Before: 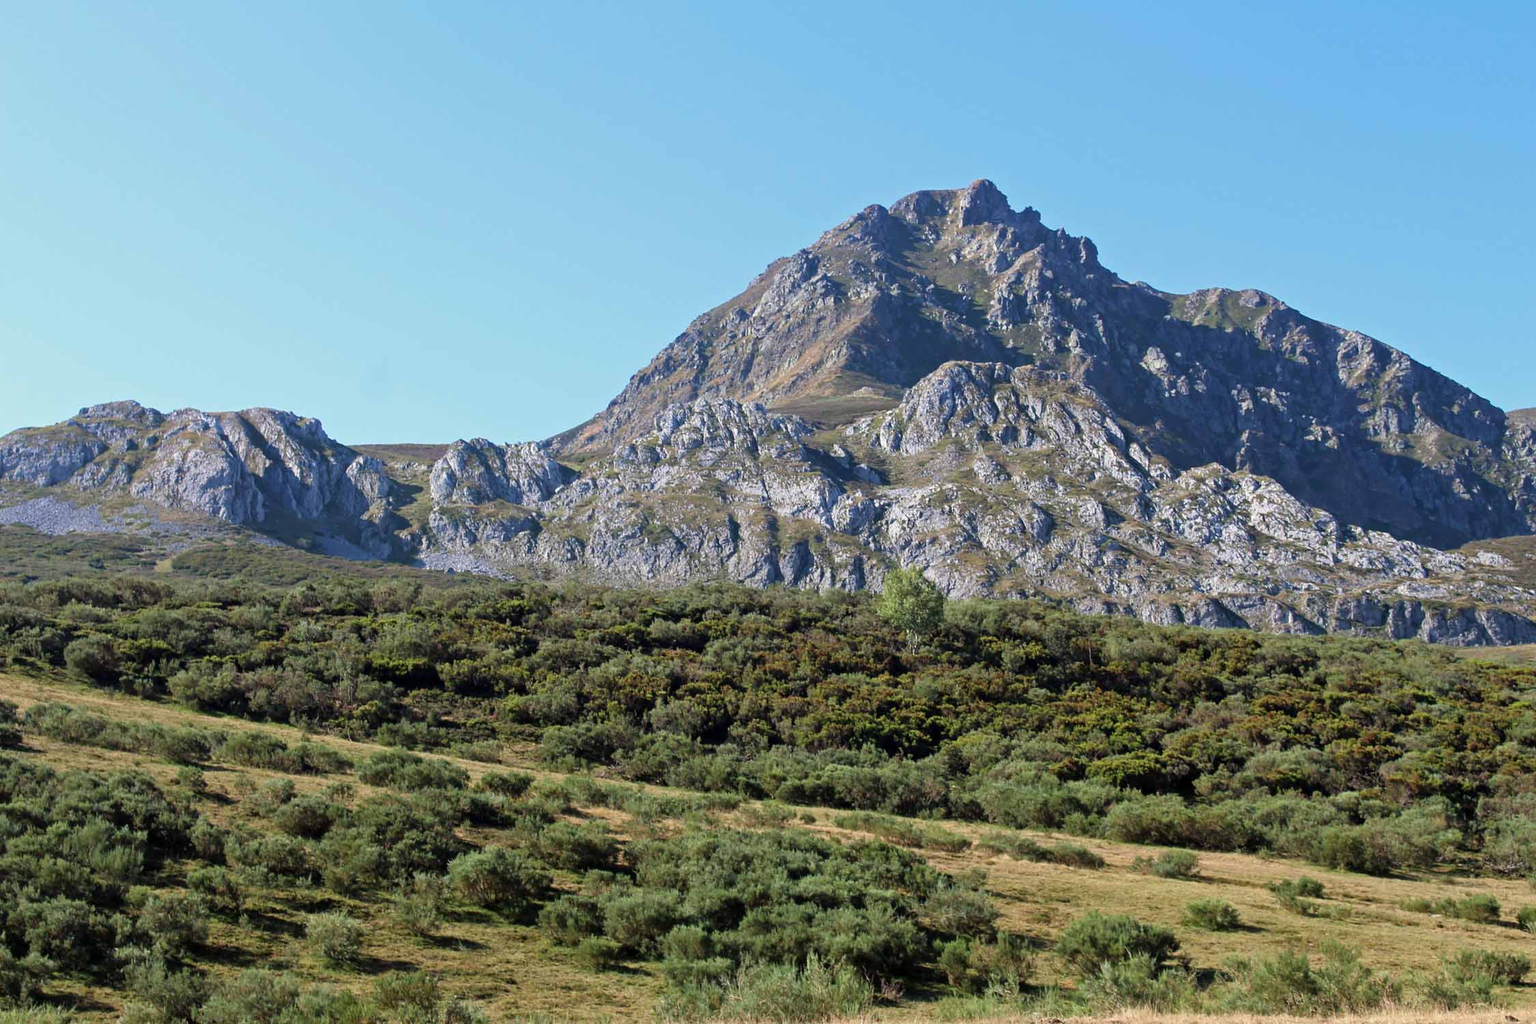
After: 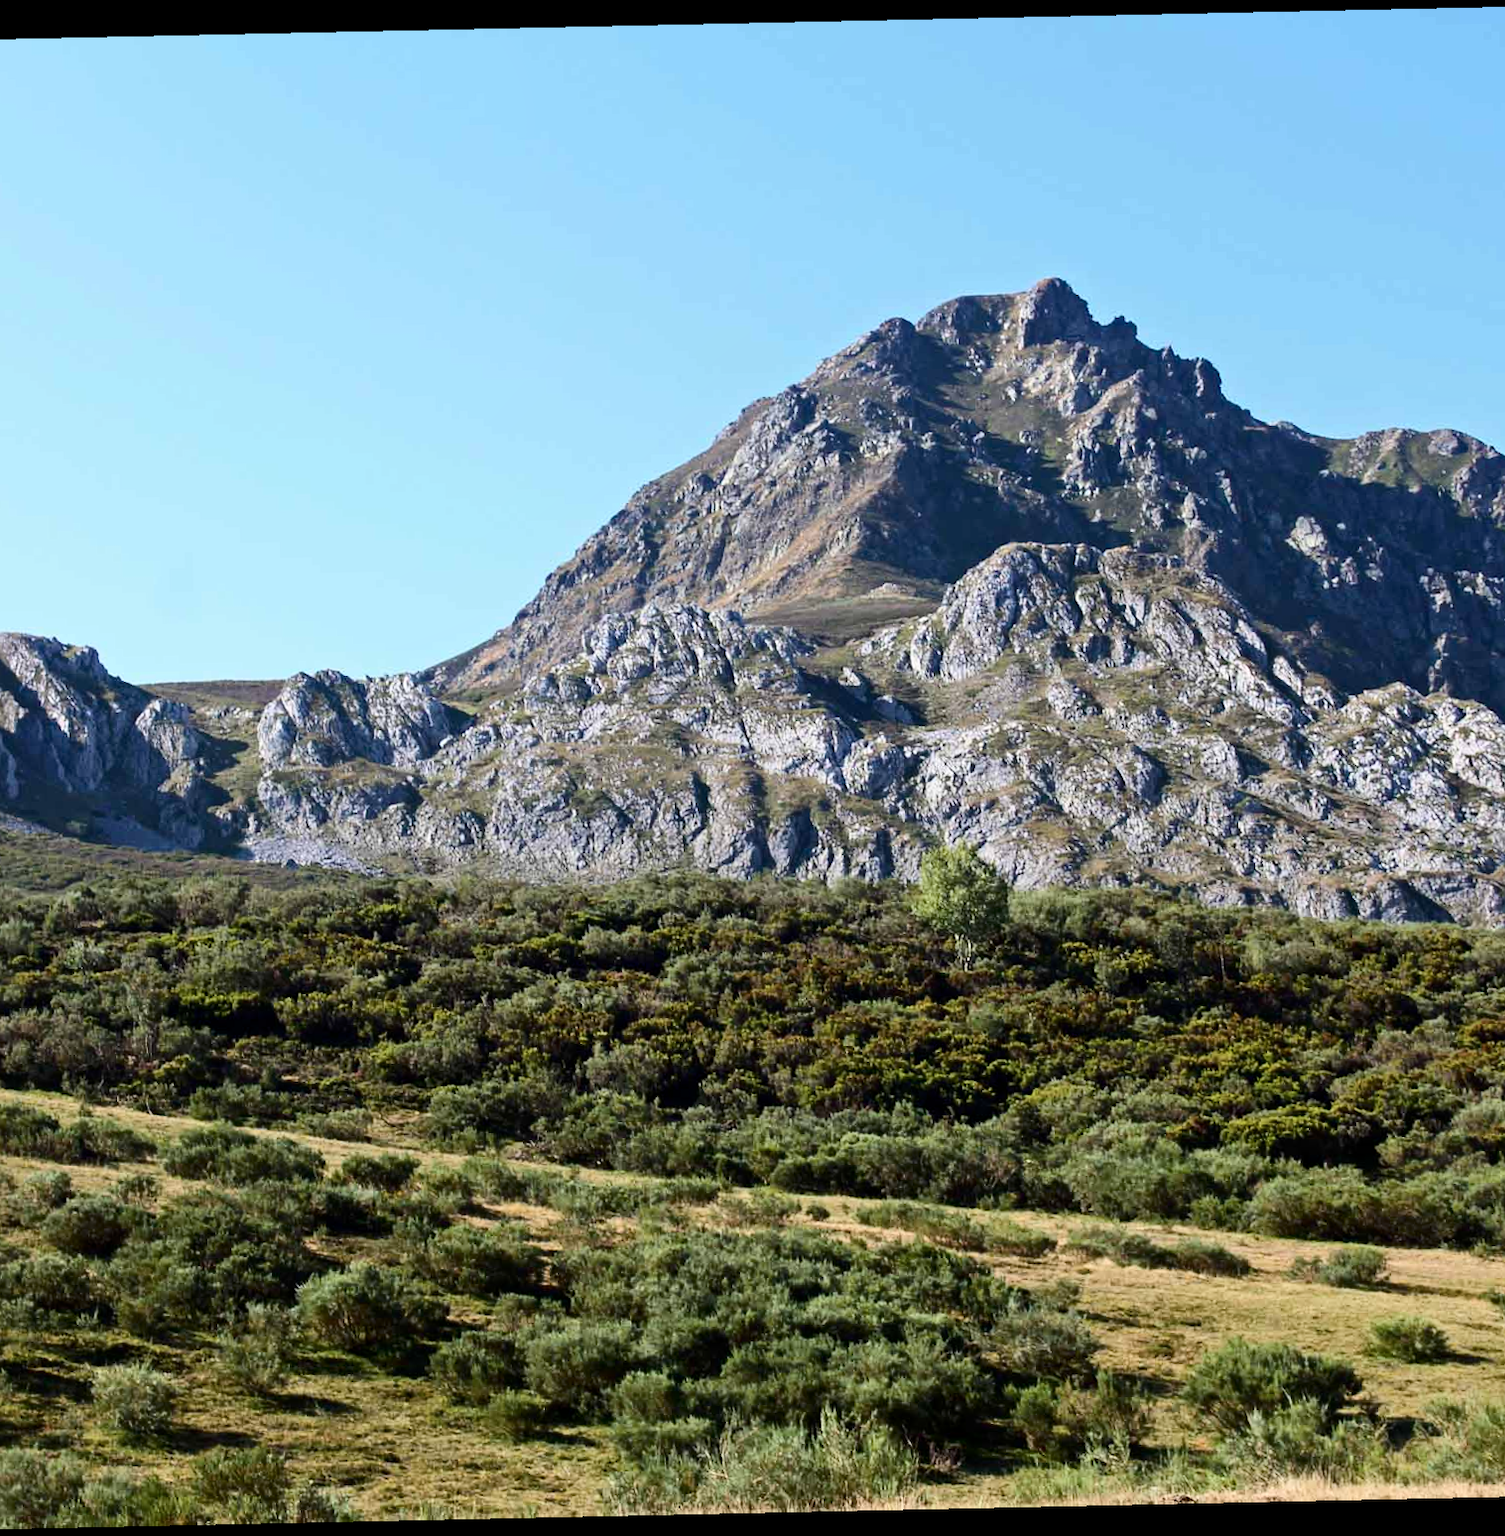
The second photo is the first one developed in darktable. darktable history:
crop: left 16.899%, right 16.556%
contrast brightness saturation: contrast 0.25, saturation -0.31
rotate and perspective: rotation -1.24°, automatic cropping off
color balance rgb: linear chroma grading › global chroma 15%, perceptual saturation grading › global saturation 30%
tone equalizer: -8 EV -1.84 EV, -7 EV -1.16 EV, -6 EV -1.62 EV, smoothing diameter 25%, edges refinement/feathering 10, preserve details guided filter
